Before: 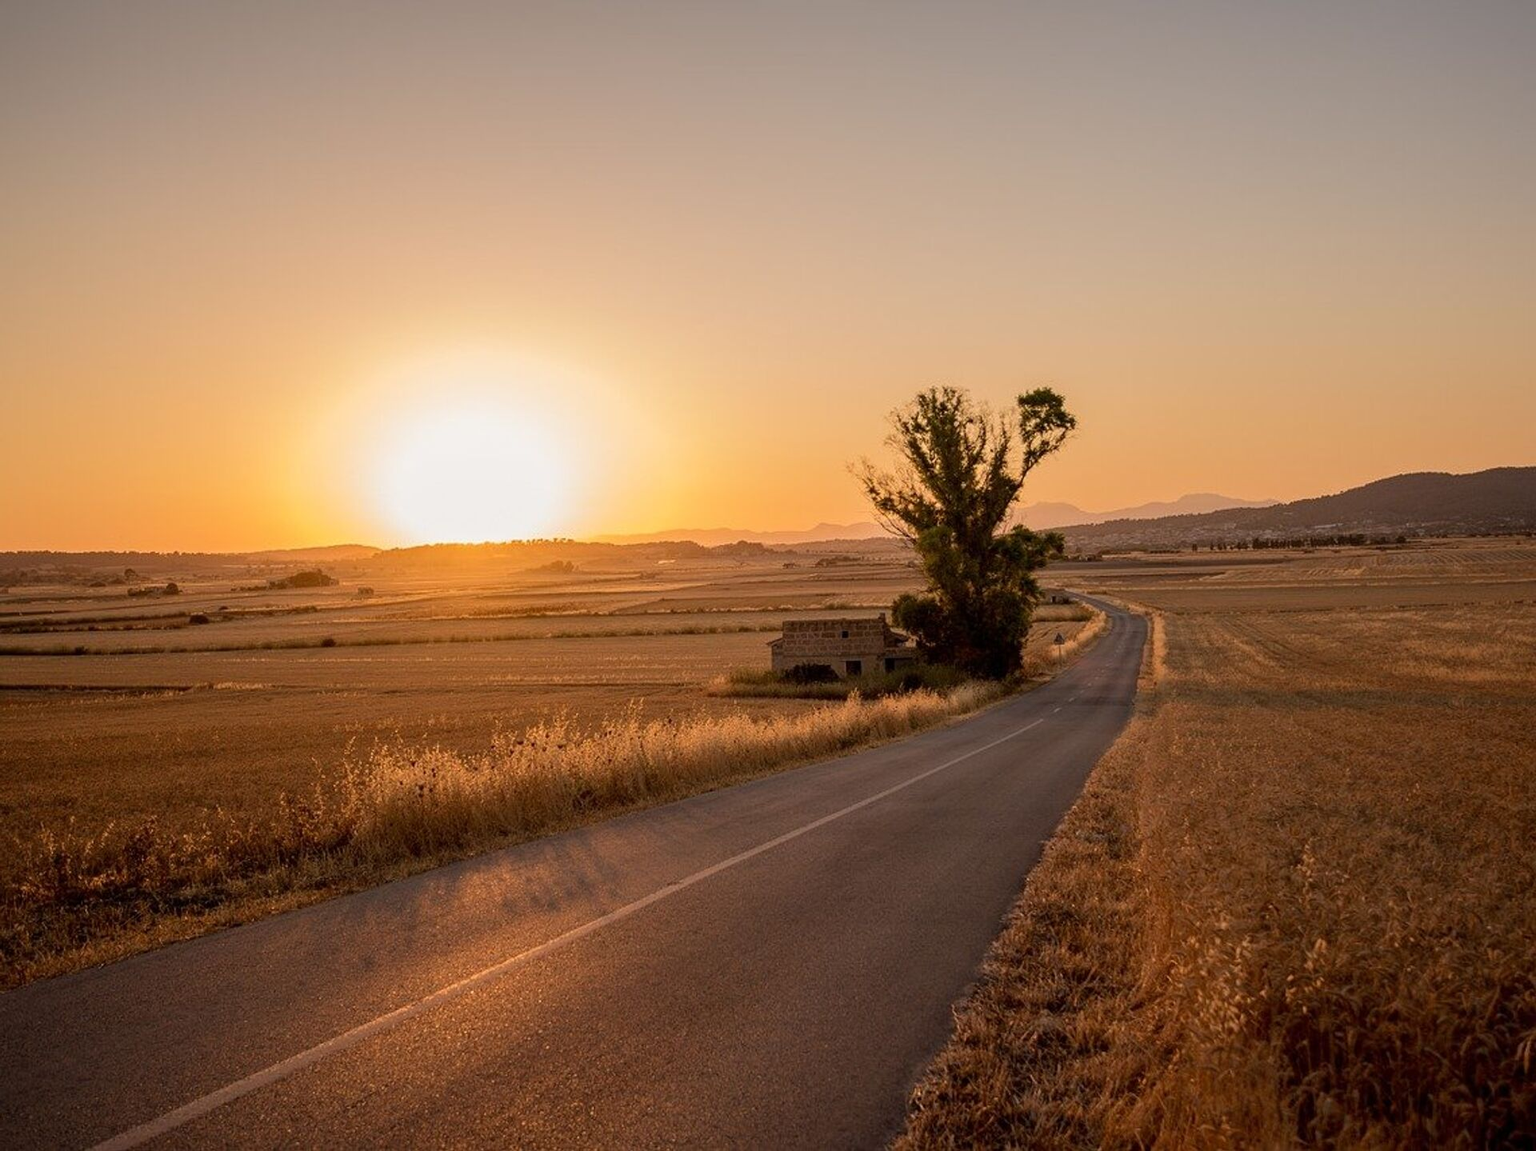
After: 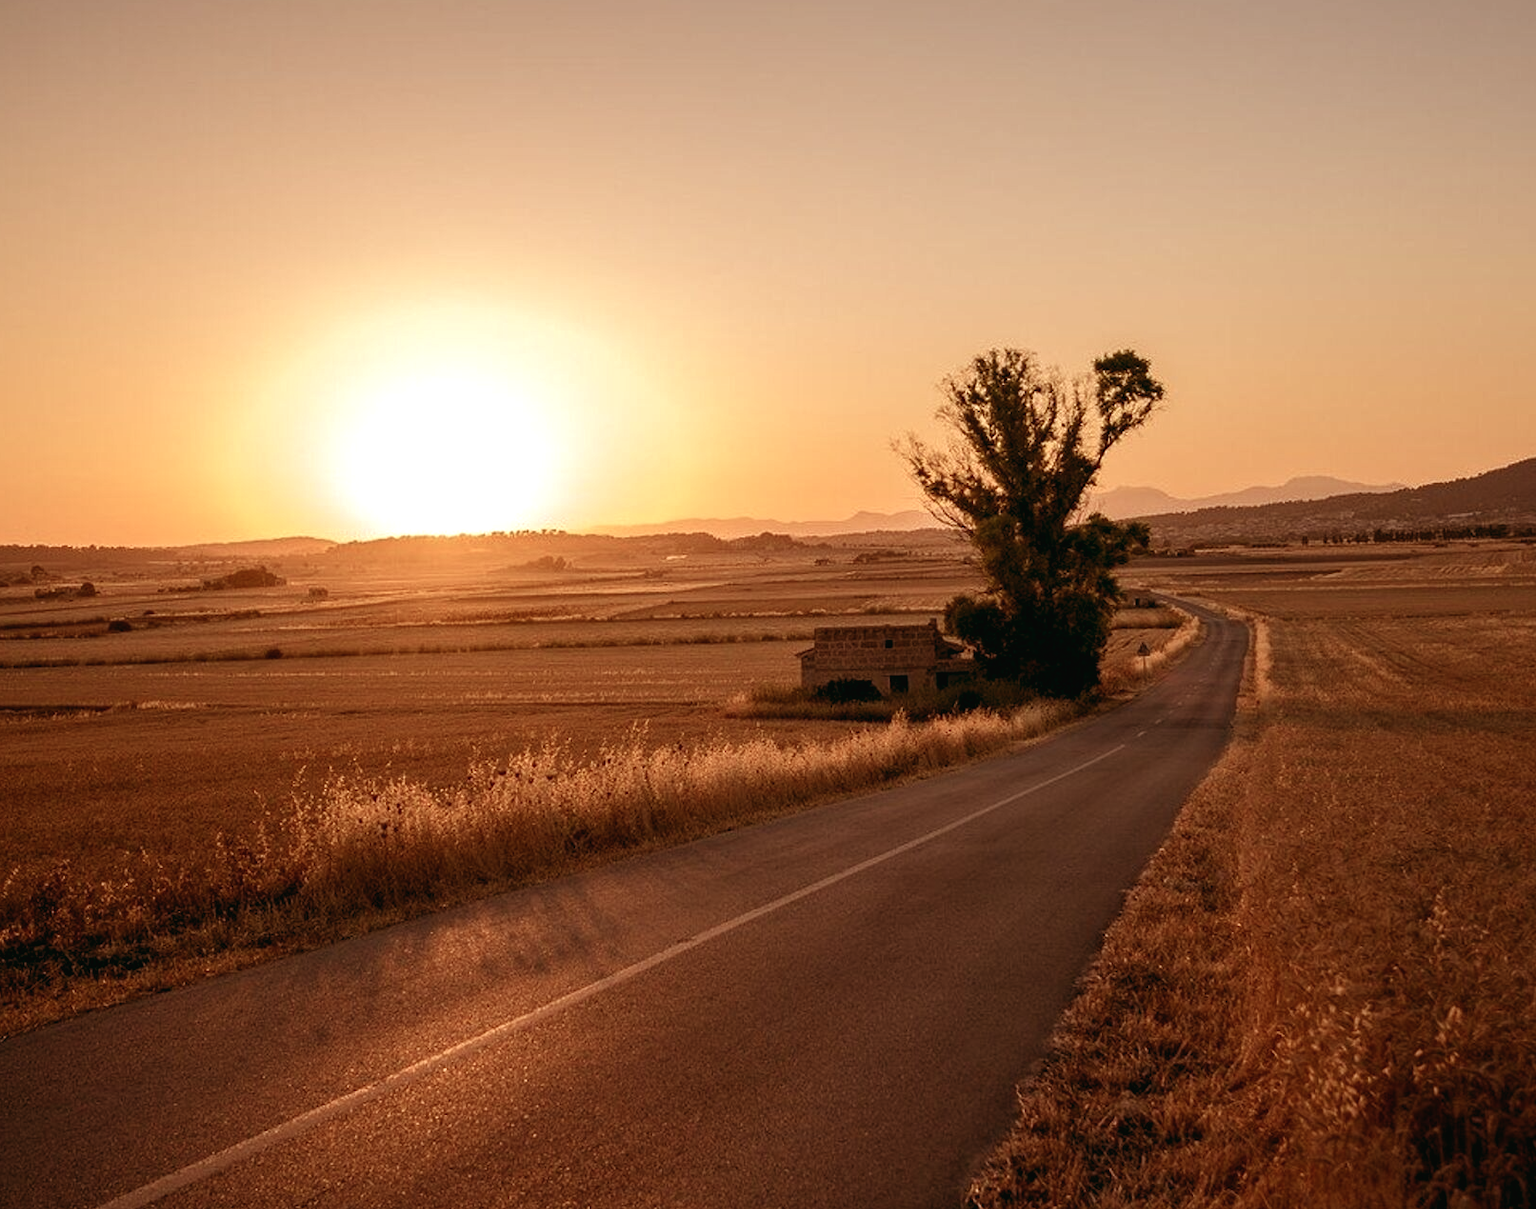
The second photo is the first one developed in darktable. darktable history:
crop: left 6.446%, top 8.188%, right 9.538%, bottom 3.548%
color balance: lift [1, 0.994, 1.002, 1.006], gamma [0.957, 1.081, 1.016, 0.919], gain [0.97, 0.972, 1.01, 1.028], input saturation 91.06%, output saturation 79.8%
rgb levels: mode RGB, independent channels, levels [[0, 0.5, 1], [0, 0.521, 1], [0, 0.536, 1]]
color balance rgb: shadows lift › chroma 1%, shadows lift › hue 28.8°, power › hue 60°, highlights gain › chroma 1%, highlights gain › hue 60°, global offset › luminance 0.25%, perceptual saturation grading › highlights -20%, perceptual saturation grading › shadows 20%, perceptual brilliance grading › highlights 10%, perceptual brilliance grading › shadows -5%, global vibrance 19.67%
